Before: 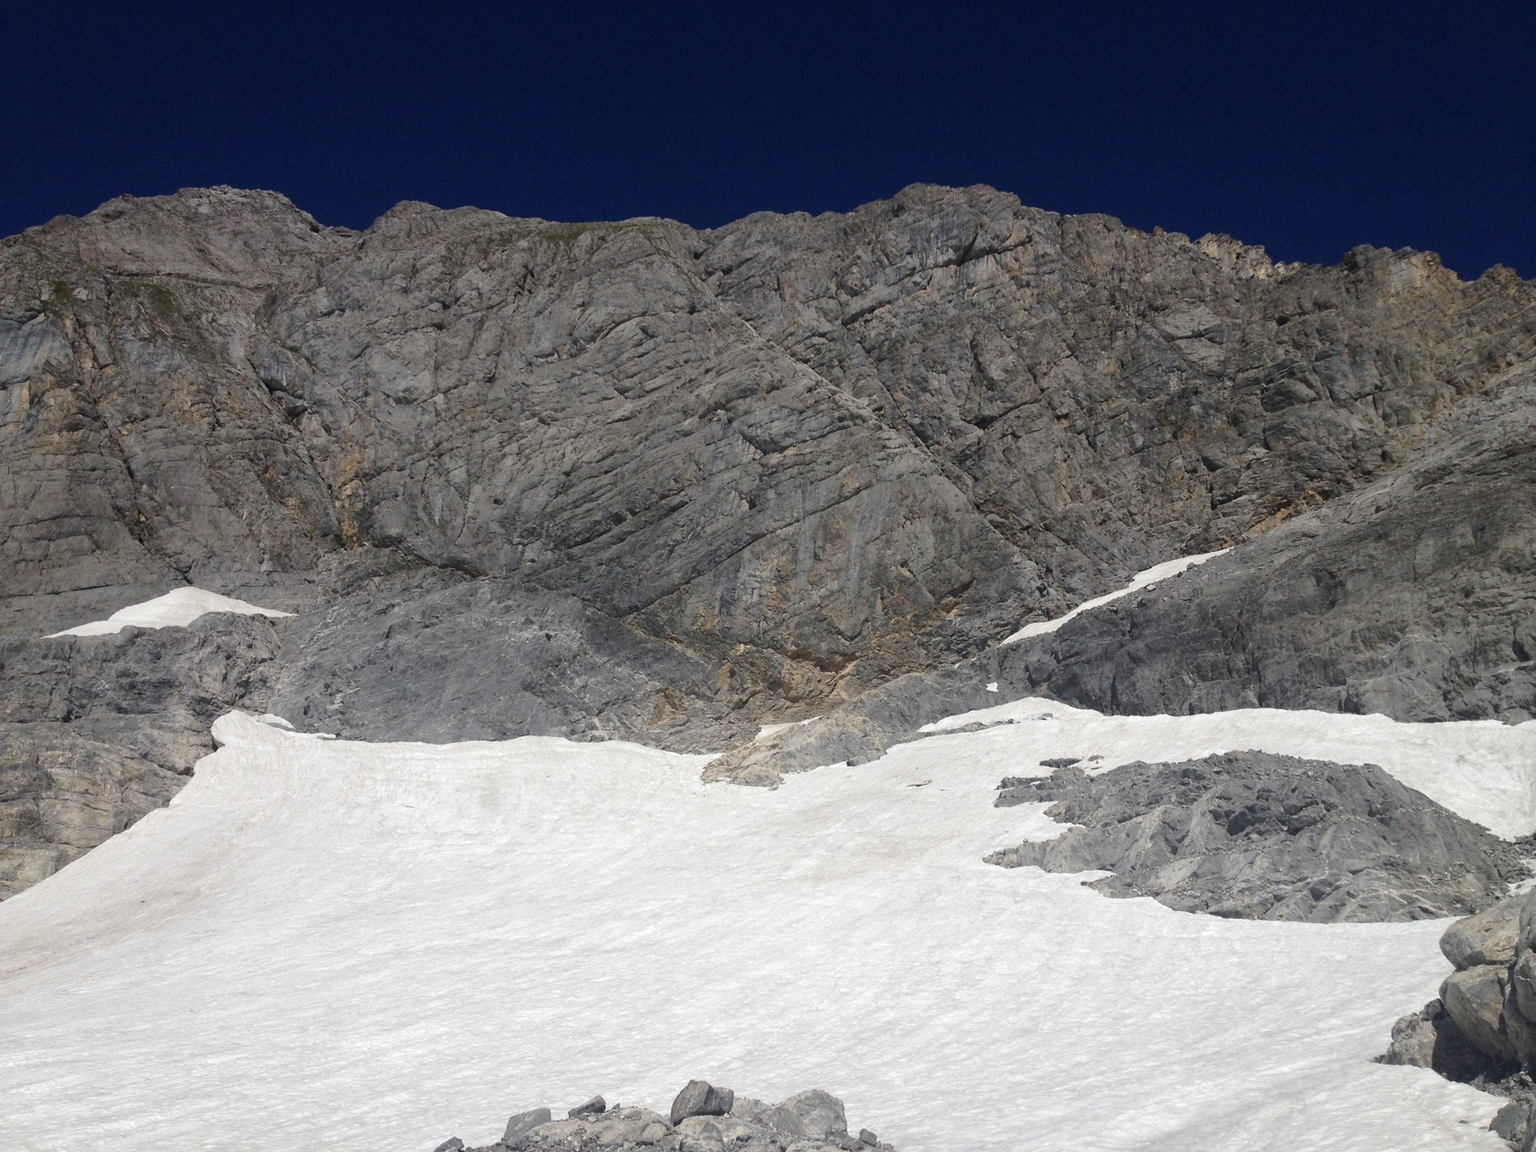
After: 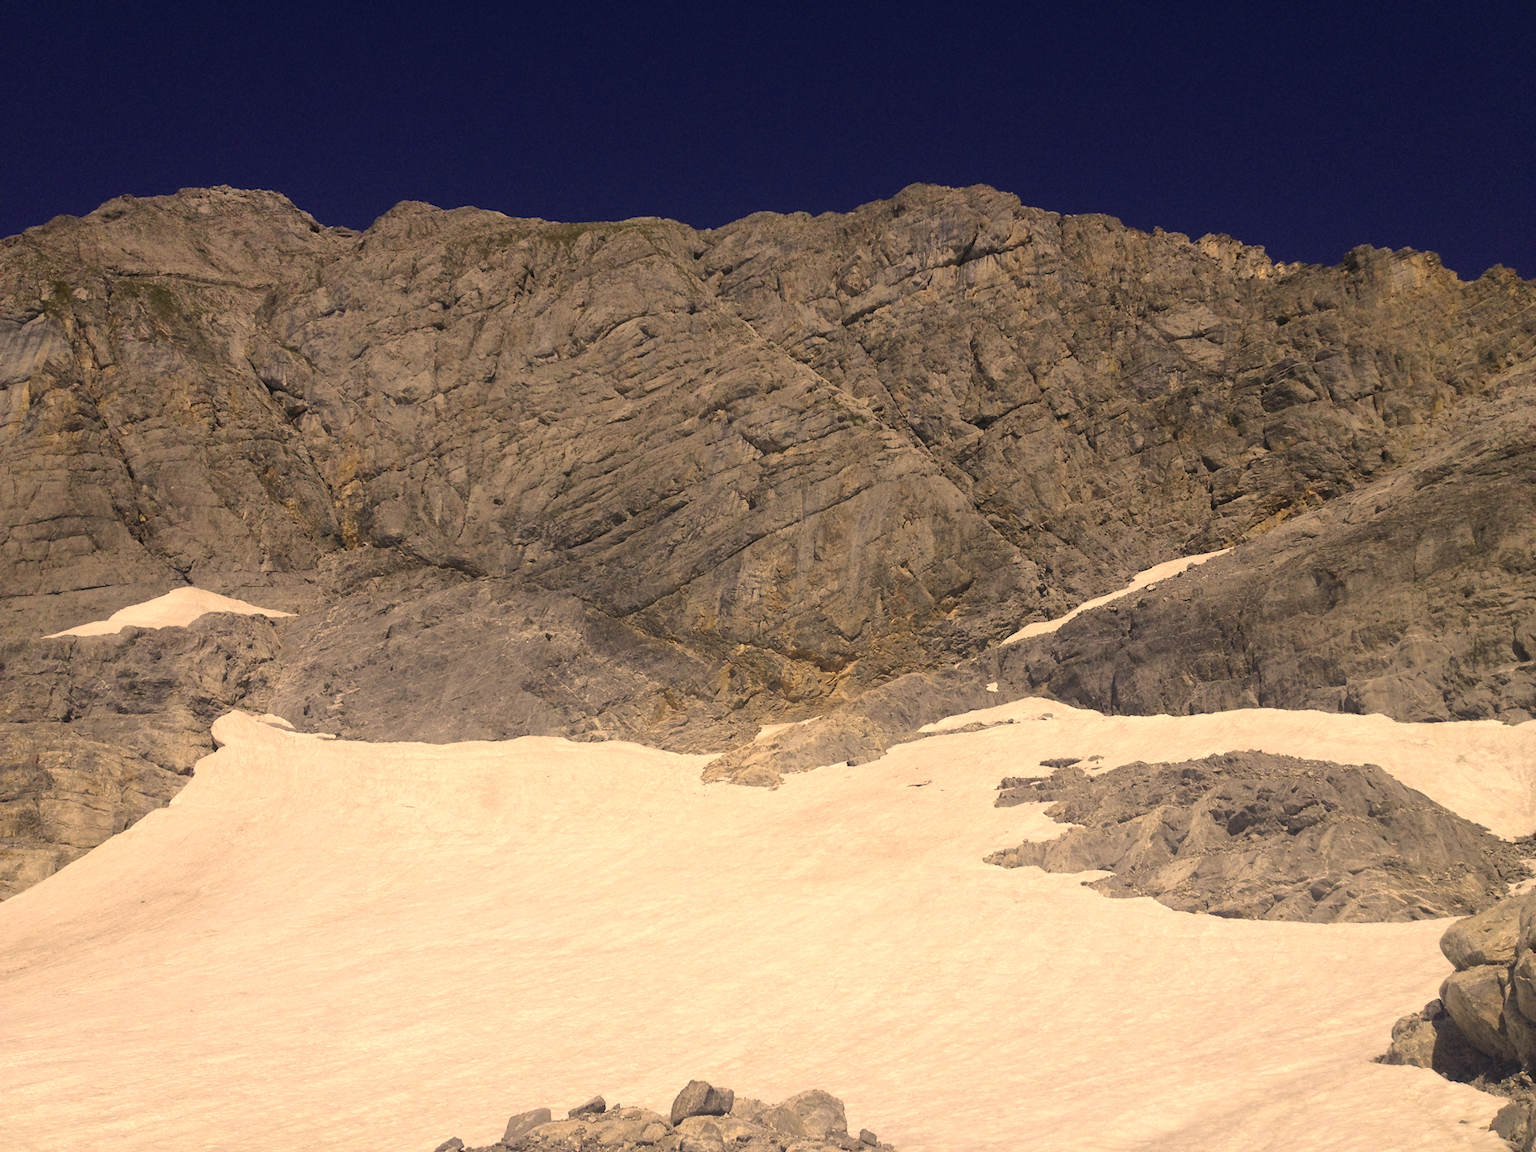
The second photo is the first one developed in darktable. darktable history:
color correction: highlights a* 14.79, highlights b* 31.32
contrast brightness saturation: contrast 0.053, brightness 0.058, saturation 0.015
